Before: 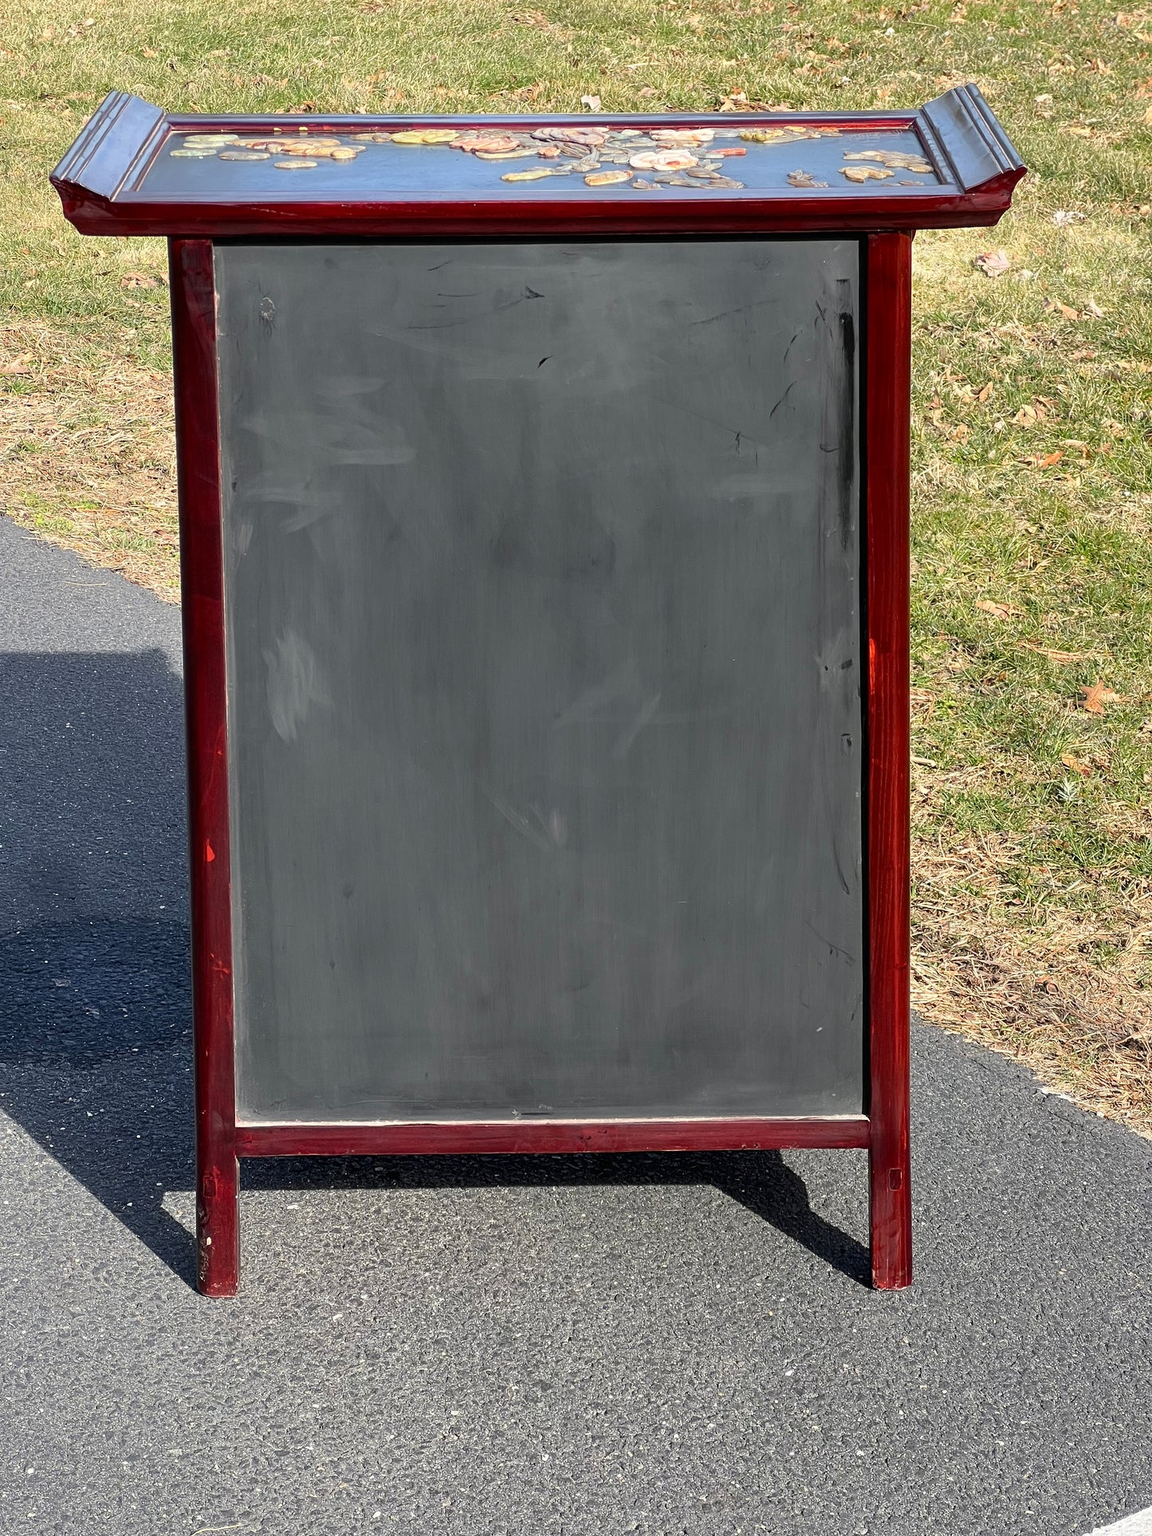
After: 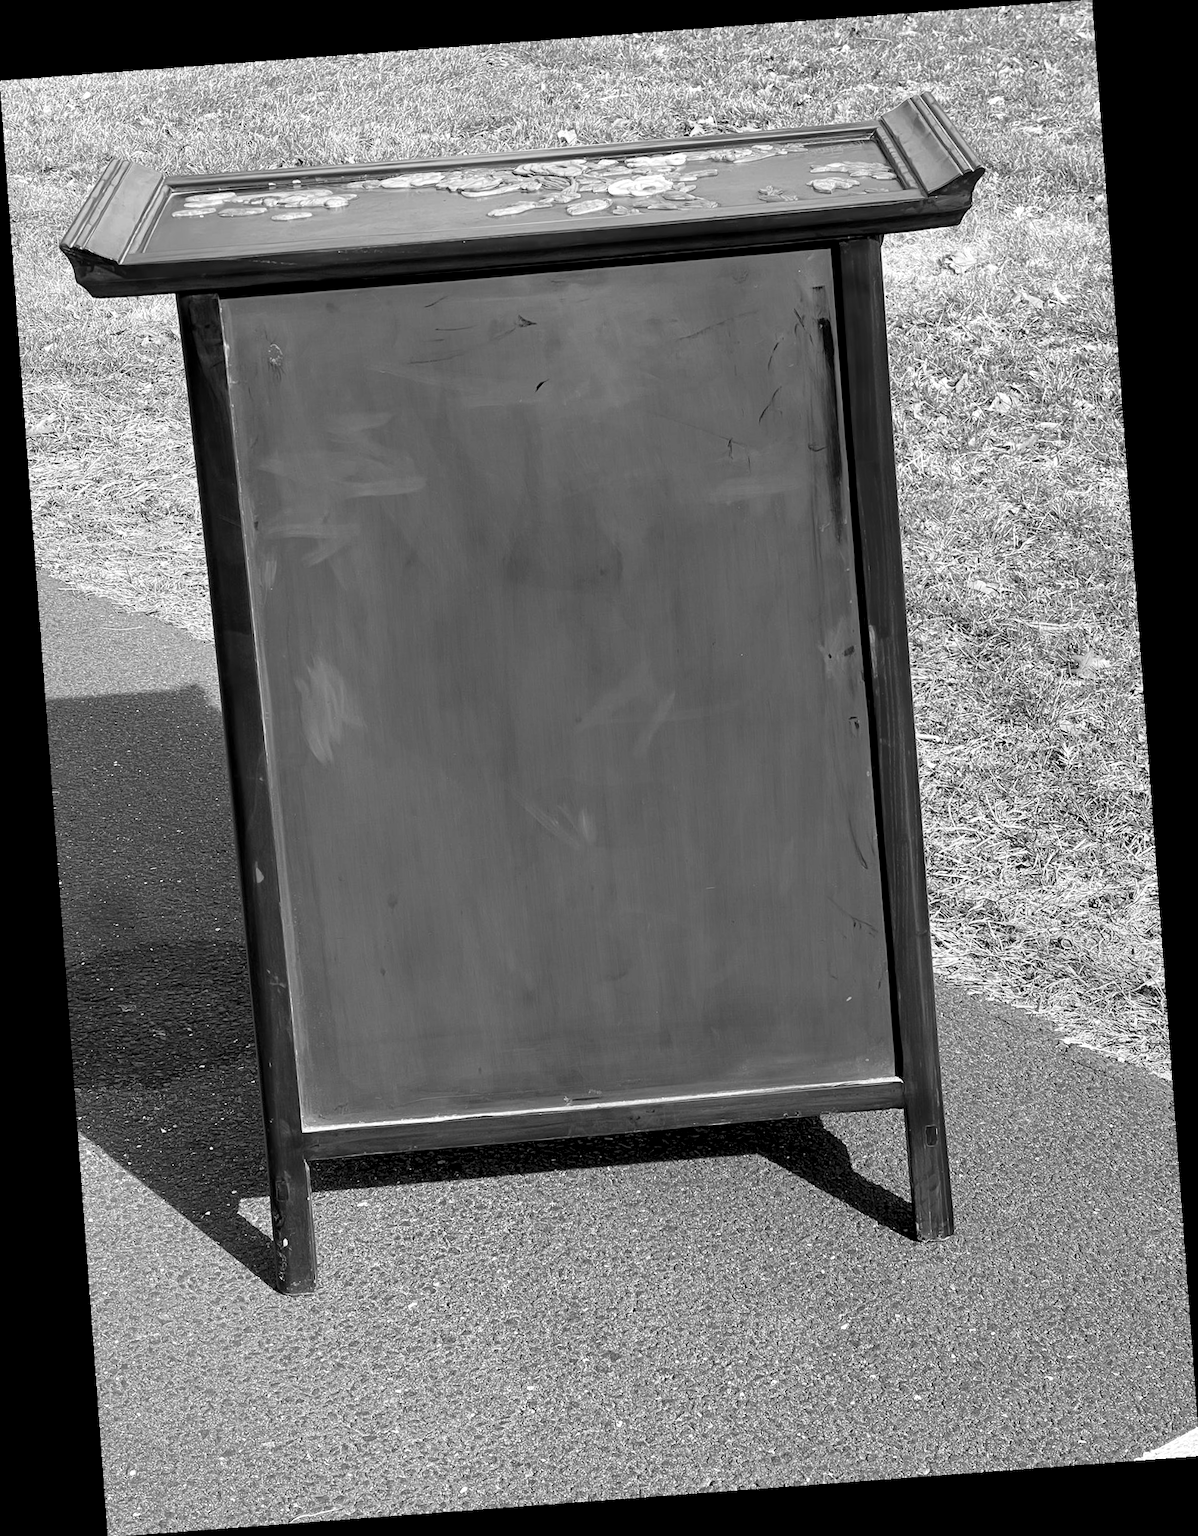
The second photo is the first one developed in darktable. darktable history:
exposure: black level correction 0.003, exposure 0.383 EV, compensate highlight preservation false
monochrome: a -92.57, b 58.91
rotate and perspective: rotation -4.25°, automatic cropping off
